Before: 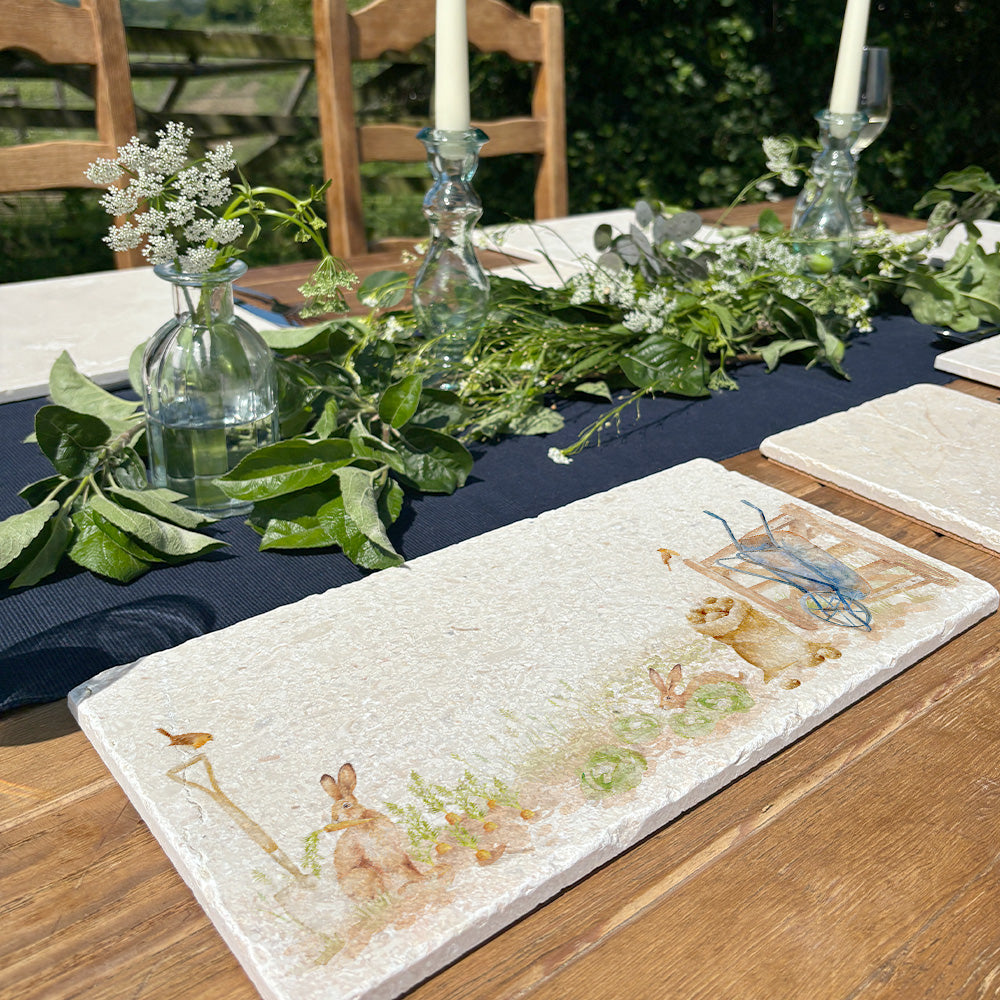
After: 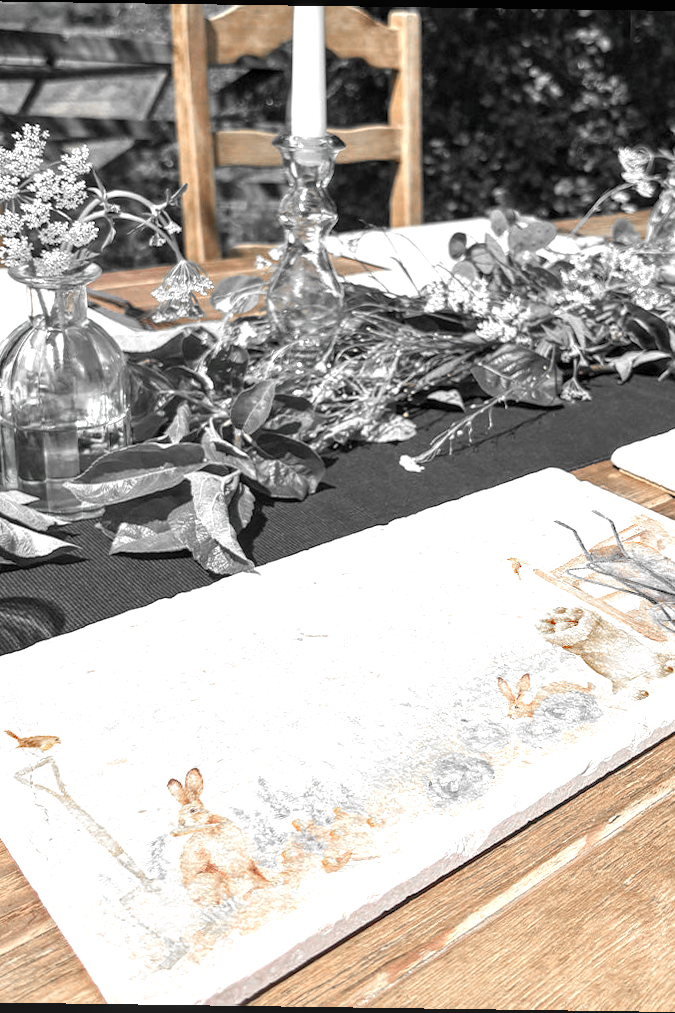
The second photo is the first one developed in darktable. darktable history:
exposure: black level correction 0, exposure 0.7 EV, compensate exposure bias true, compensate highlight preservation false
color zones: curves: ch0 [(0, 0.65) (0.096, 0.644) (0.221, 0.539) (0.429, 0.5) (0.571, 0.5) (0.714, 0.5) (0.857, 0.5) (1, 0.65)]; ch1 [(0, 0.5) (0.143, 0.5) (0.257, -0.002) (0.429, 0.04) (0.571, -0.001) (0.714, -0.015) (0.857, 0.024) (1, 0.5)]
rotate and perspective: rotation 0.8°, automatic cropping off
crop and rotate: left 15.446%, right 17.836%
local contrast: detail 130%
